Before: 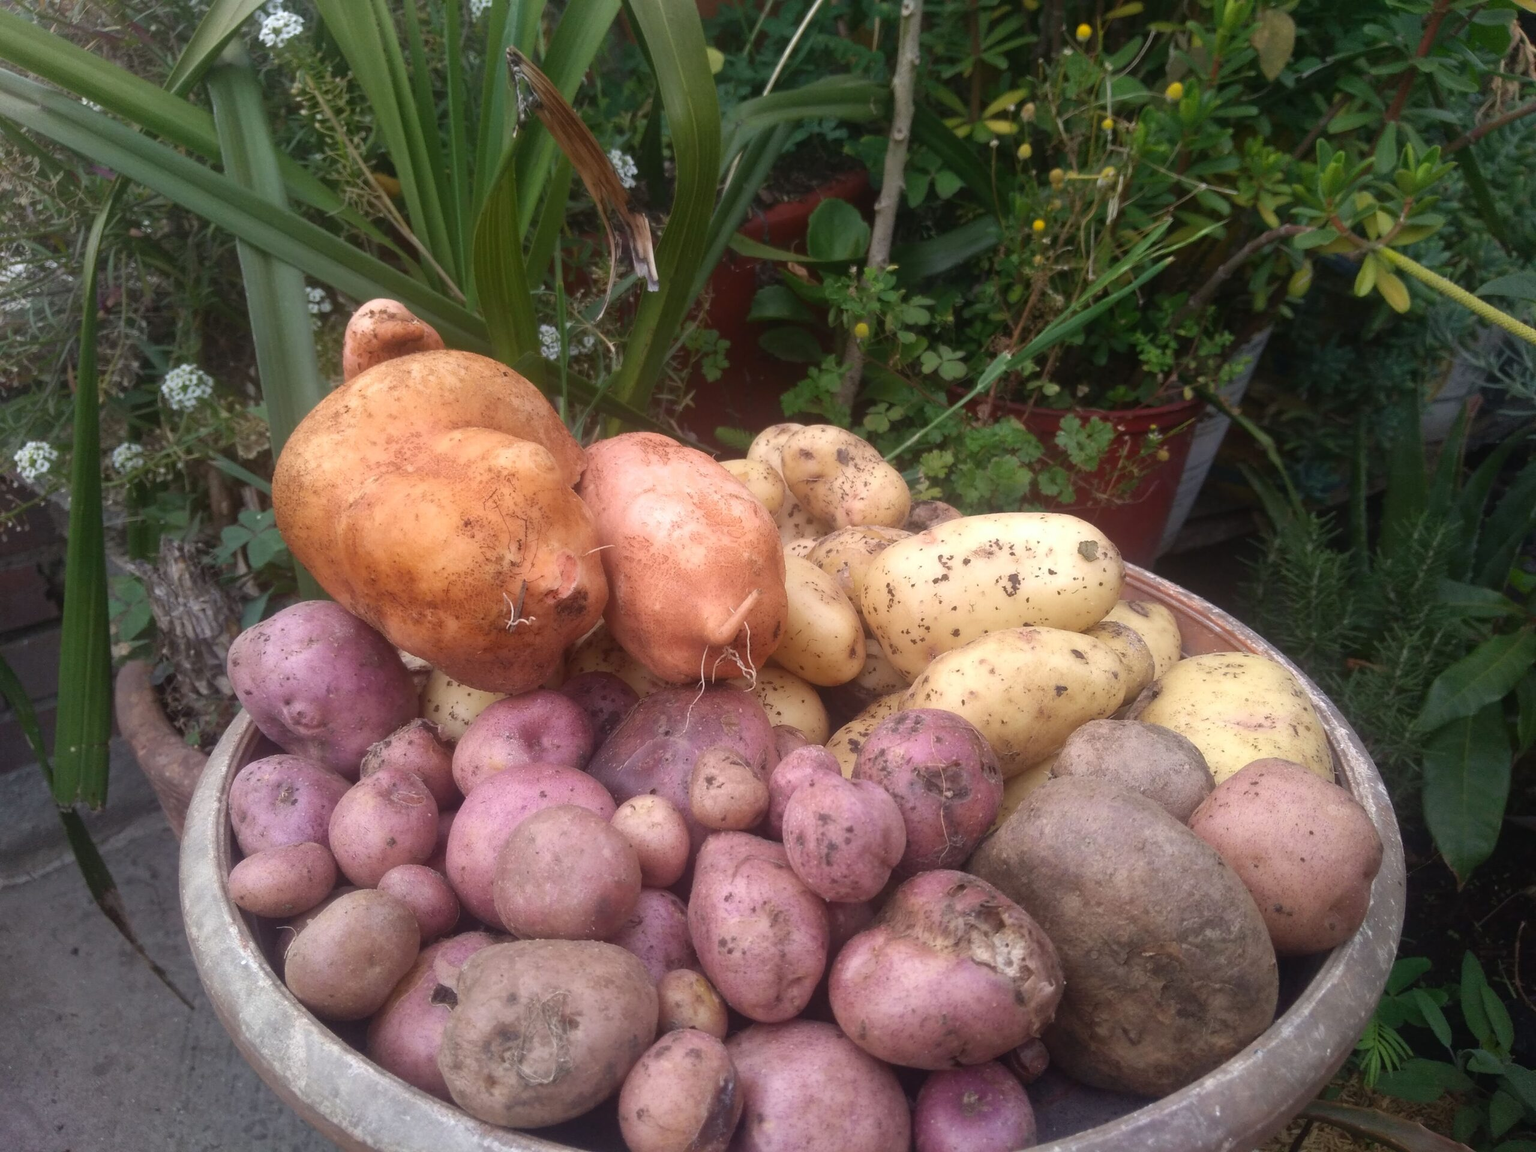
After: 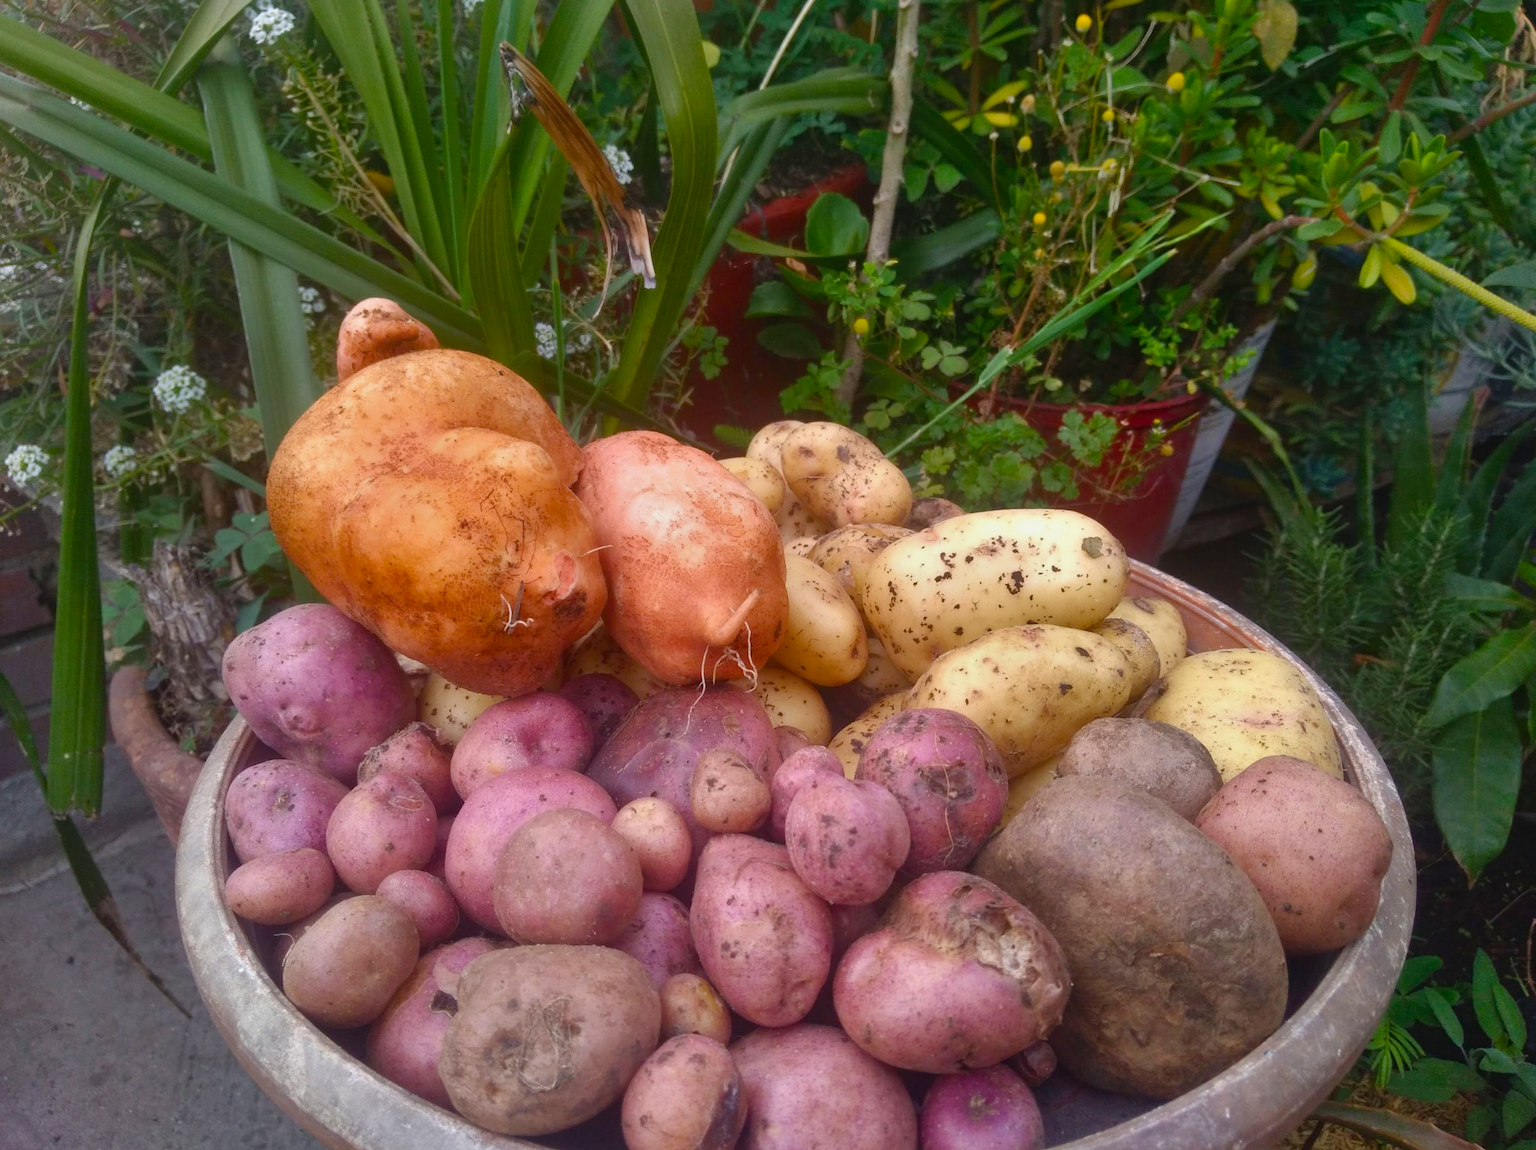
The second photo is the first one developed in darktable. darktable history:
rotate and perspective: rotation -0.45°, automatic cropping original format, crop left 0.008, crop right 0.992, crop top 0.012, crop bottom 0.988
shadows and highlights: white point adjustment -3.64, highlights -63.34, highlights color adjustment 42%, soften with gaussian
color balance rgb: perceptual saturation grading › global saturation 35%, perceptual saturation grading › highlights -25%, perceptual saturation grading › shadows 25%, global vibrance 10%
